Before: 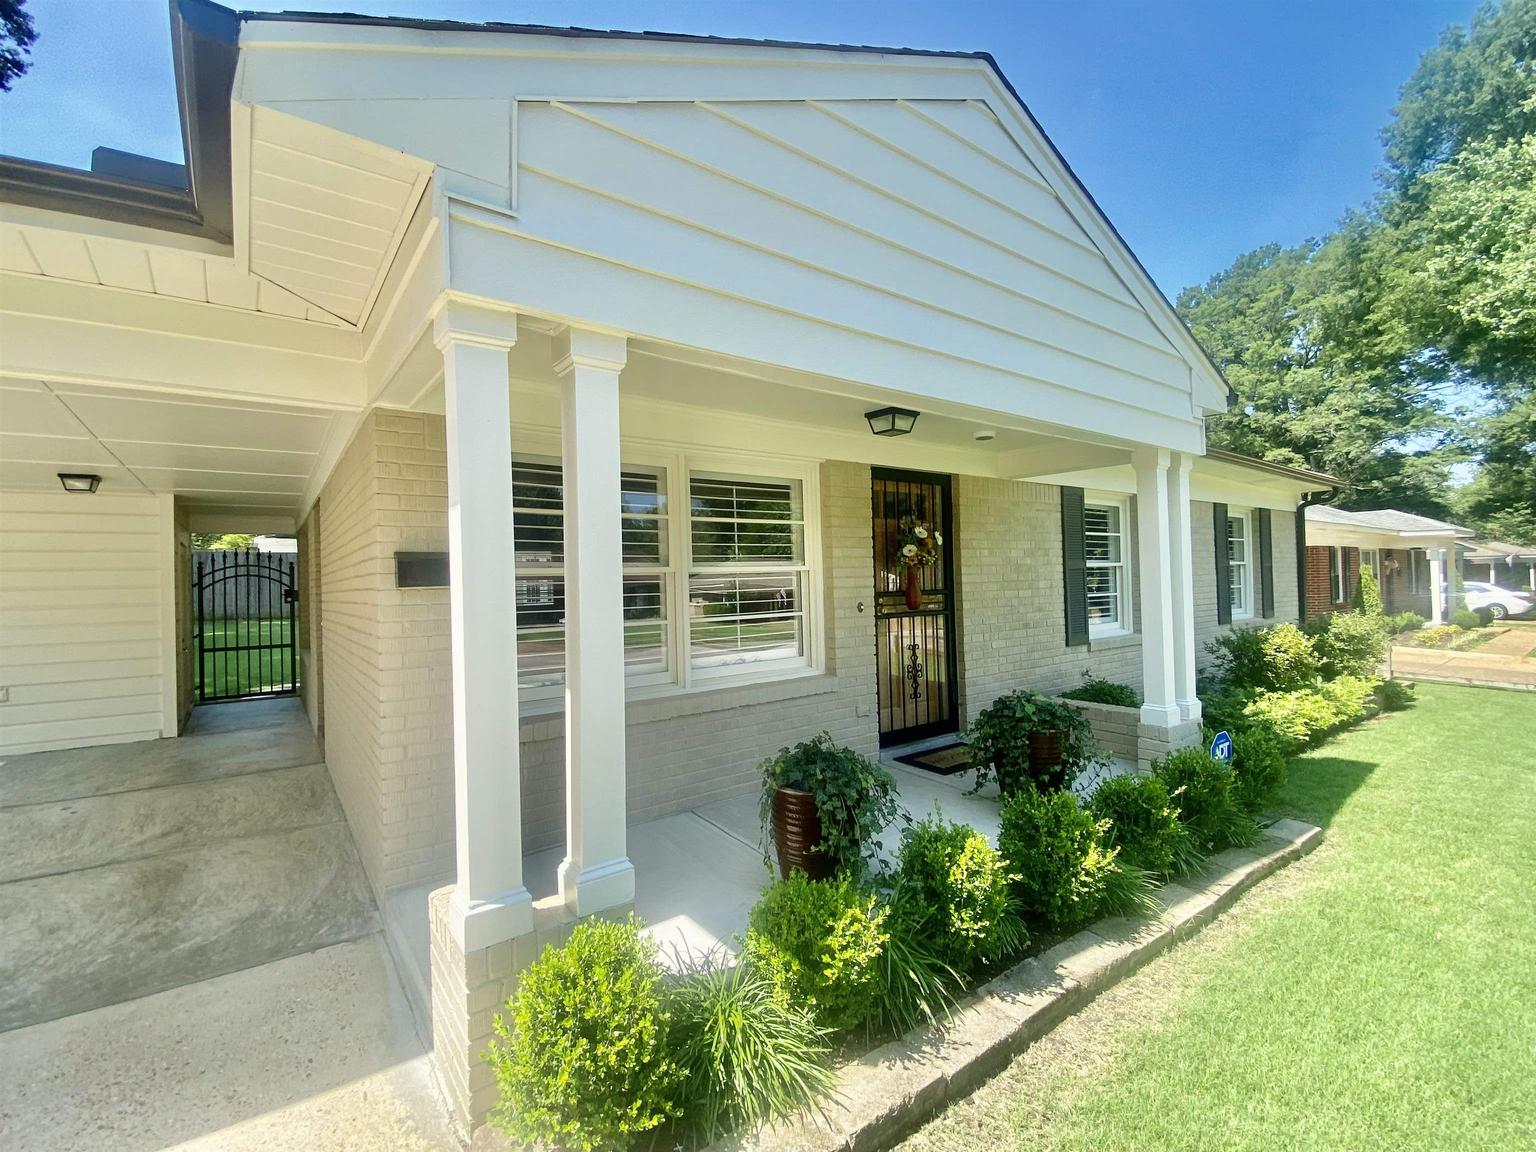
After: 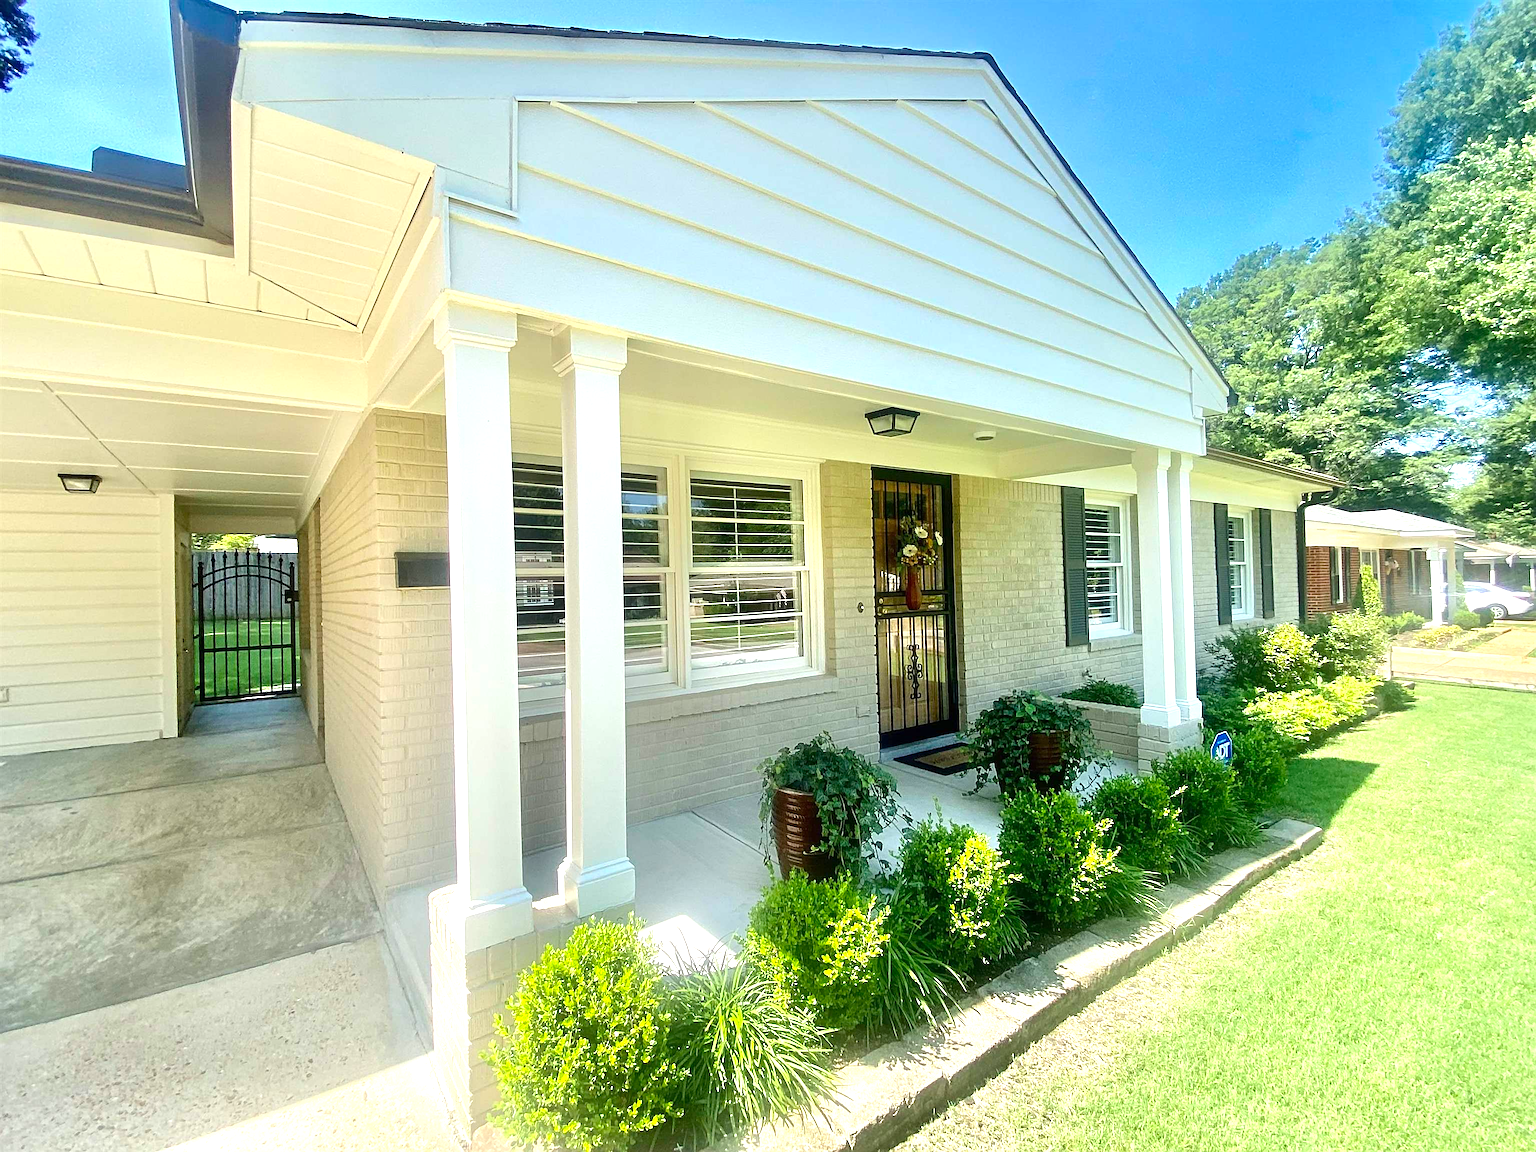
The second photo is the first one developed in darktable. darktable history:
exposure: exposure 0.665 EV, compensate highlight preservation false
sharpen: on, module defaults
